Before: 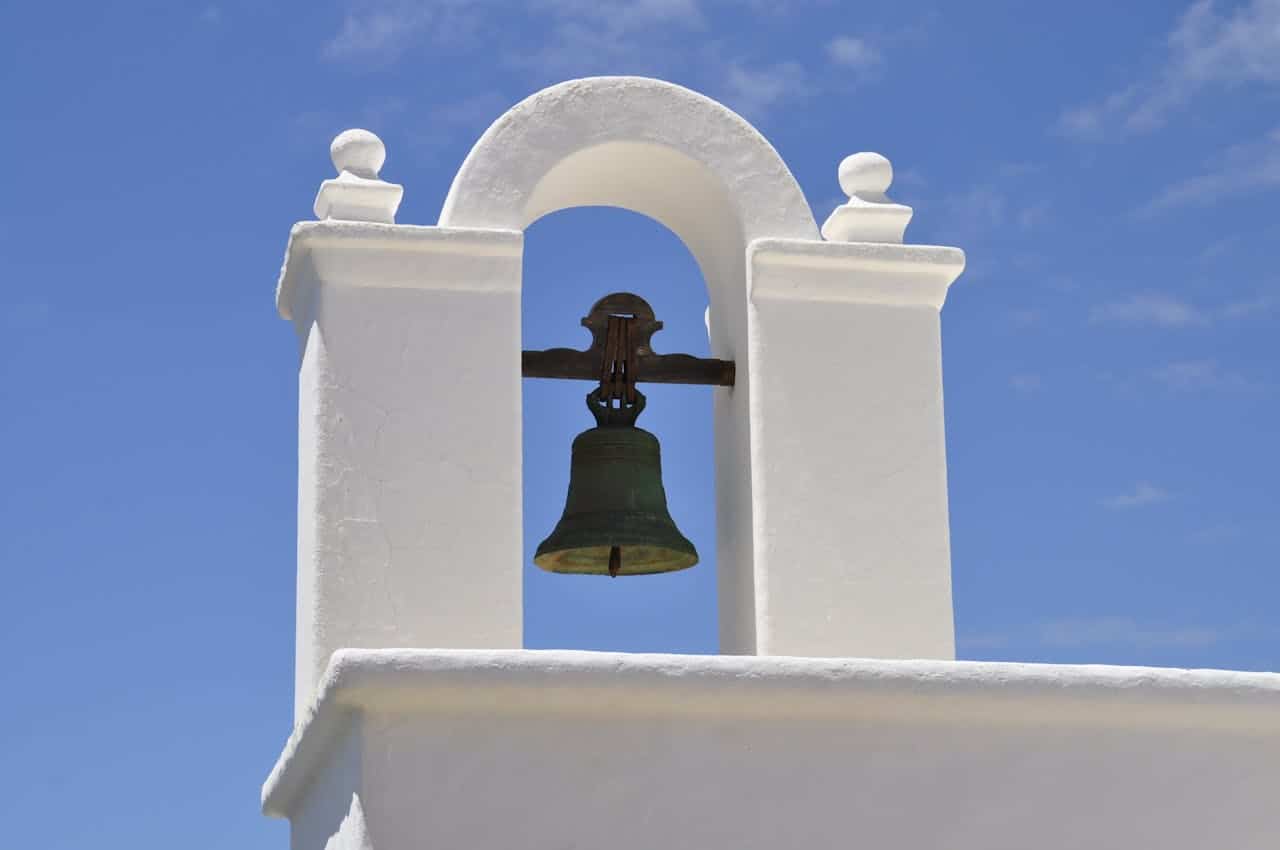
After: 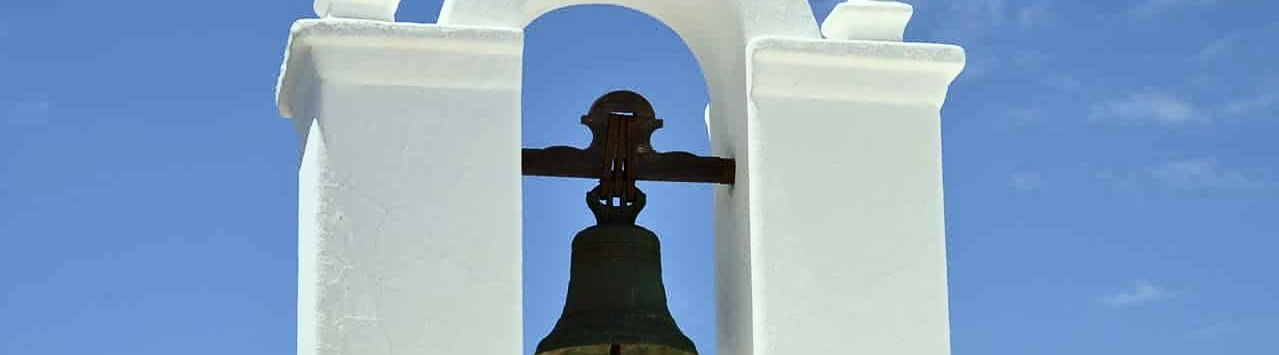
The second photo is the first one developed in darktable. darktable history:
color correction: highlights a* -6.69, highlights b* 0.49
crop and rotate: top 23.84%, bottom 34.294%
contrast brightness saturation: contrast 0.28
sharpen: radius 1.272, amount 0.305, threshold 0
